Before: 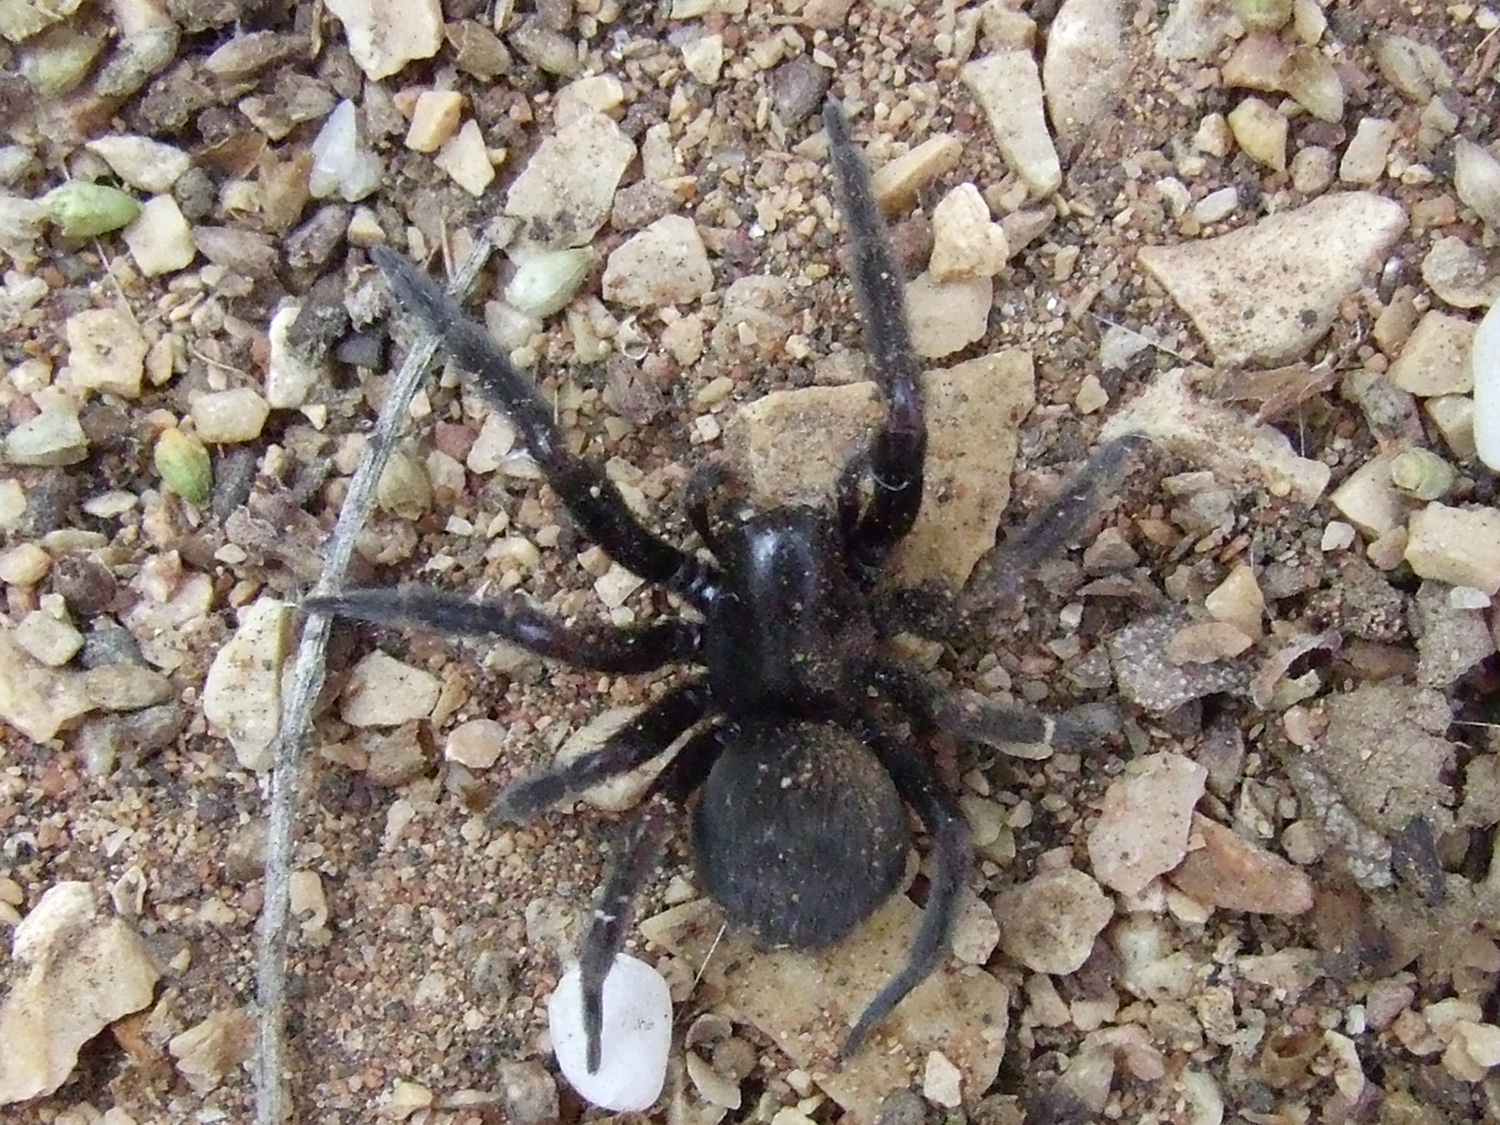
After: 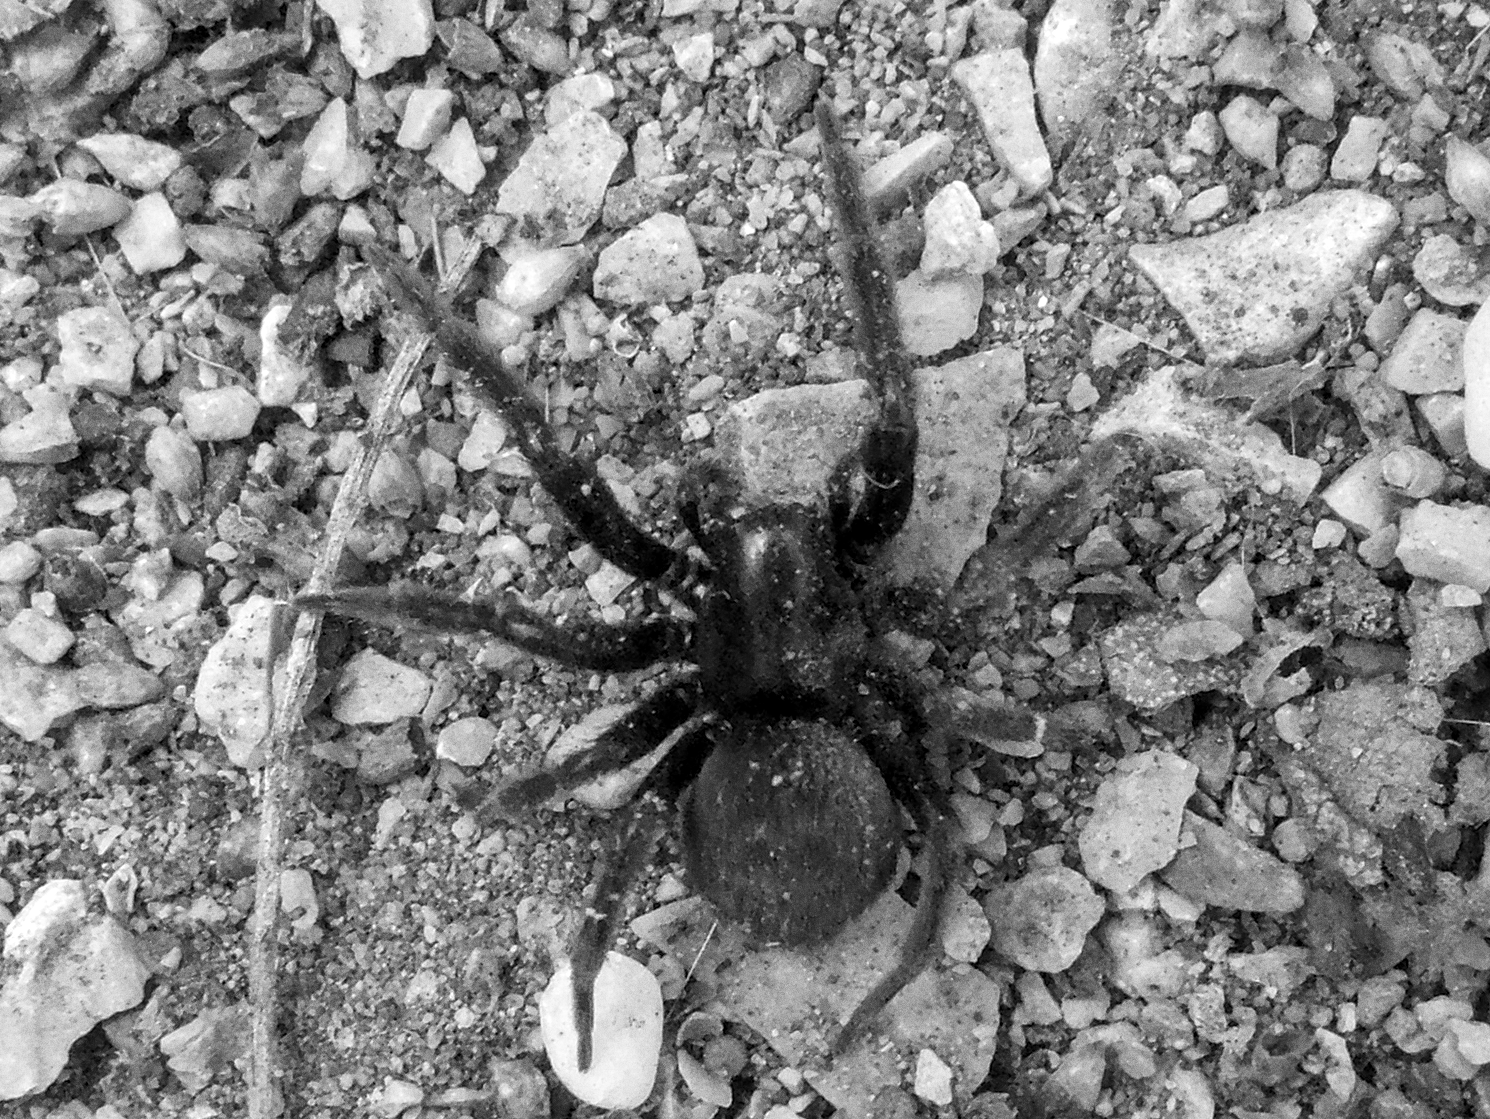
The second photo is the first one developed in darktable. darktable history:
local contrast: detail 130%
monochrome: on, module defaults
crop and rotate: left 0.614%, top 0.179%, bottom 0.309%
grain: coarseness 8.68 ISO, strength 31.94%
